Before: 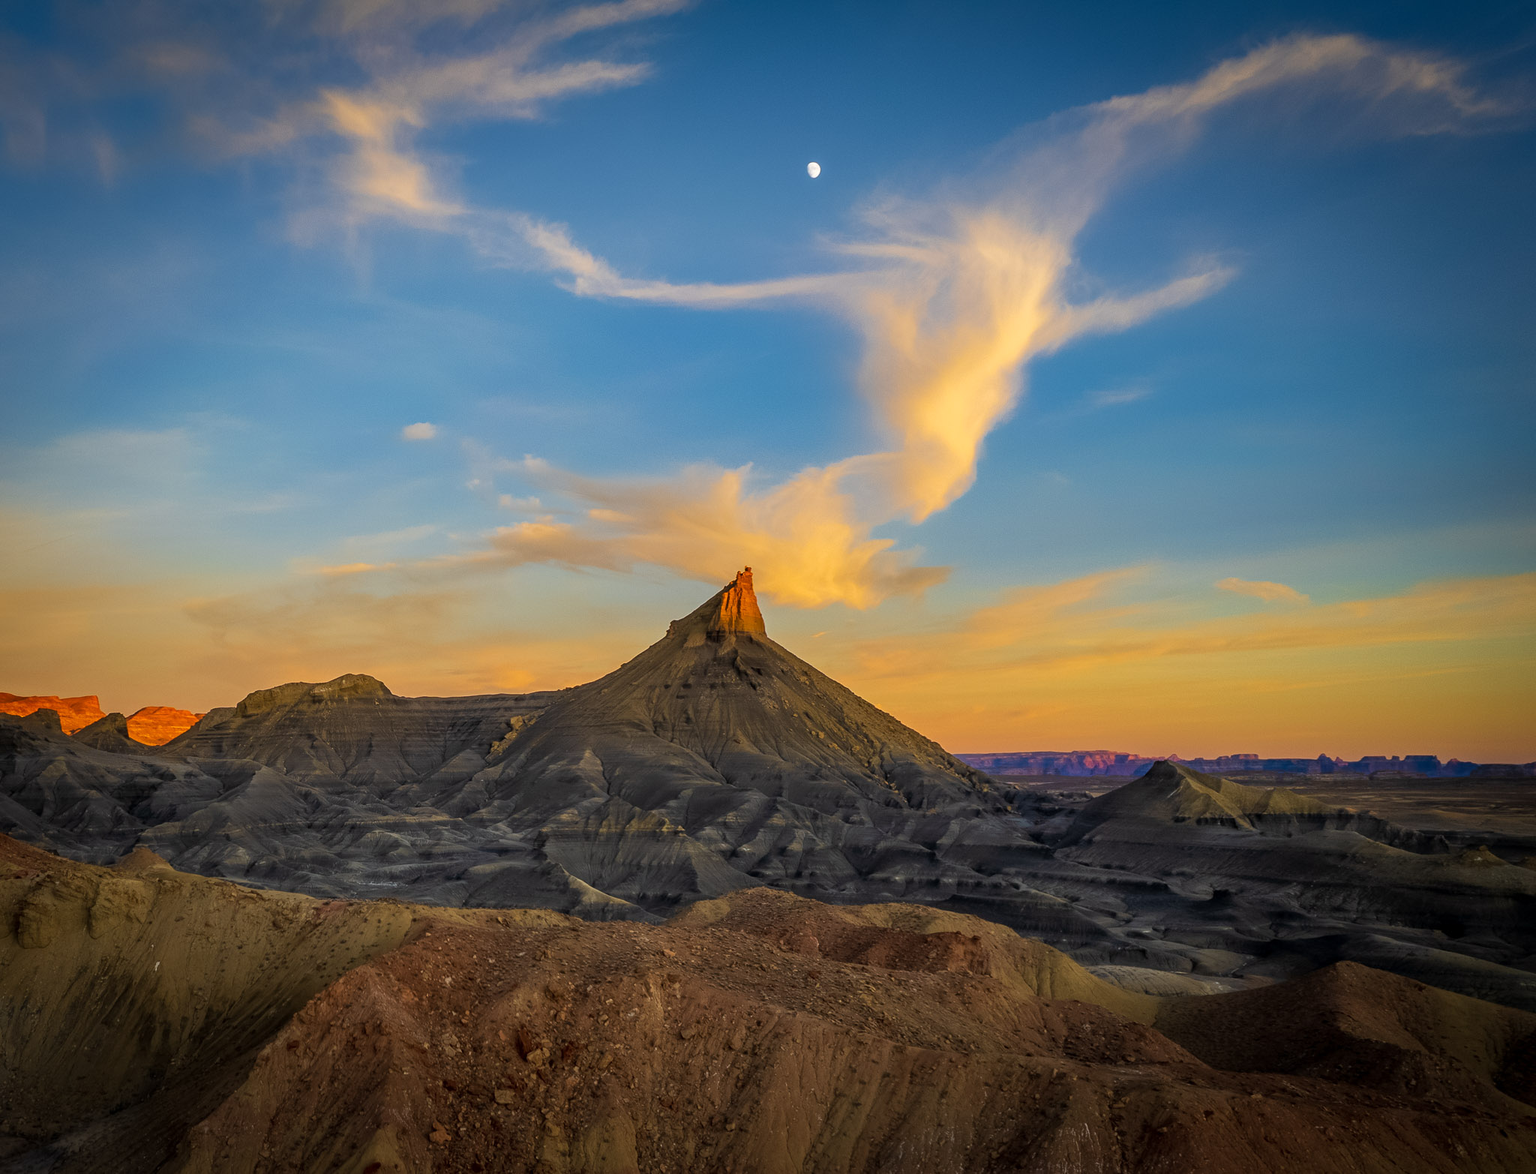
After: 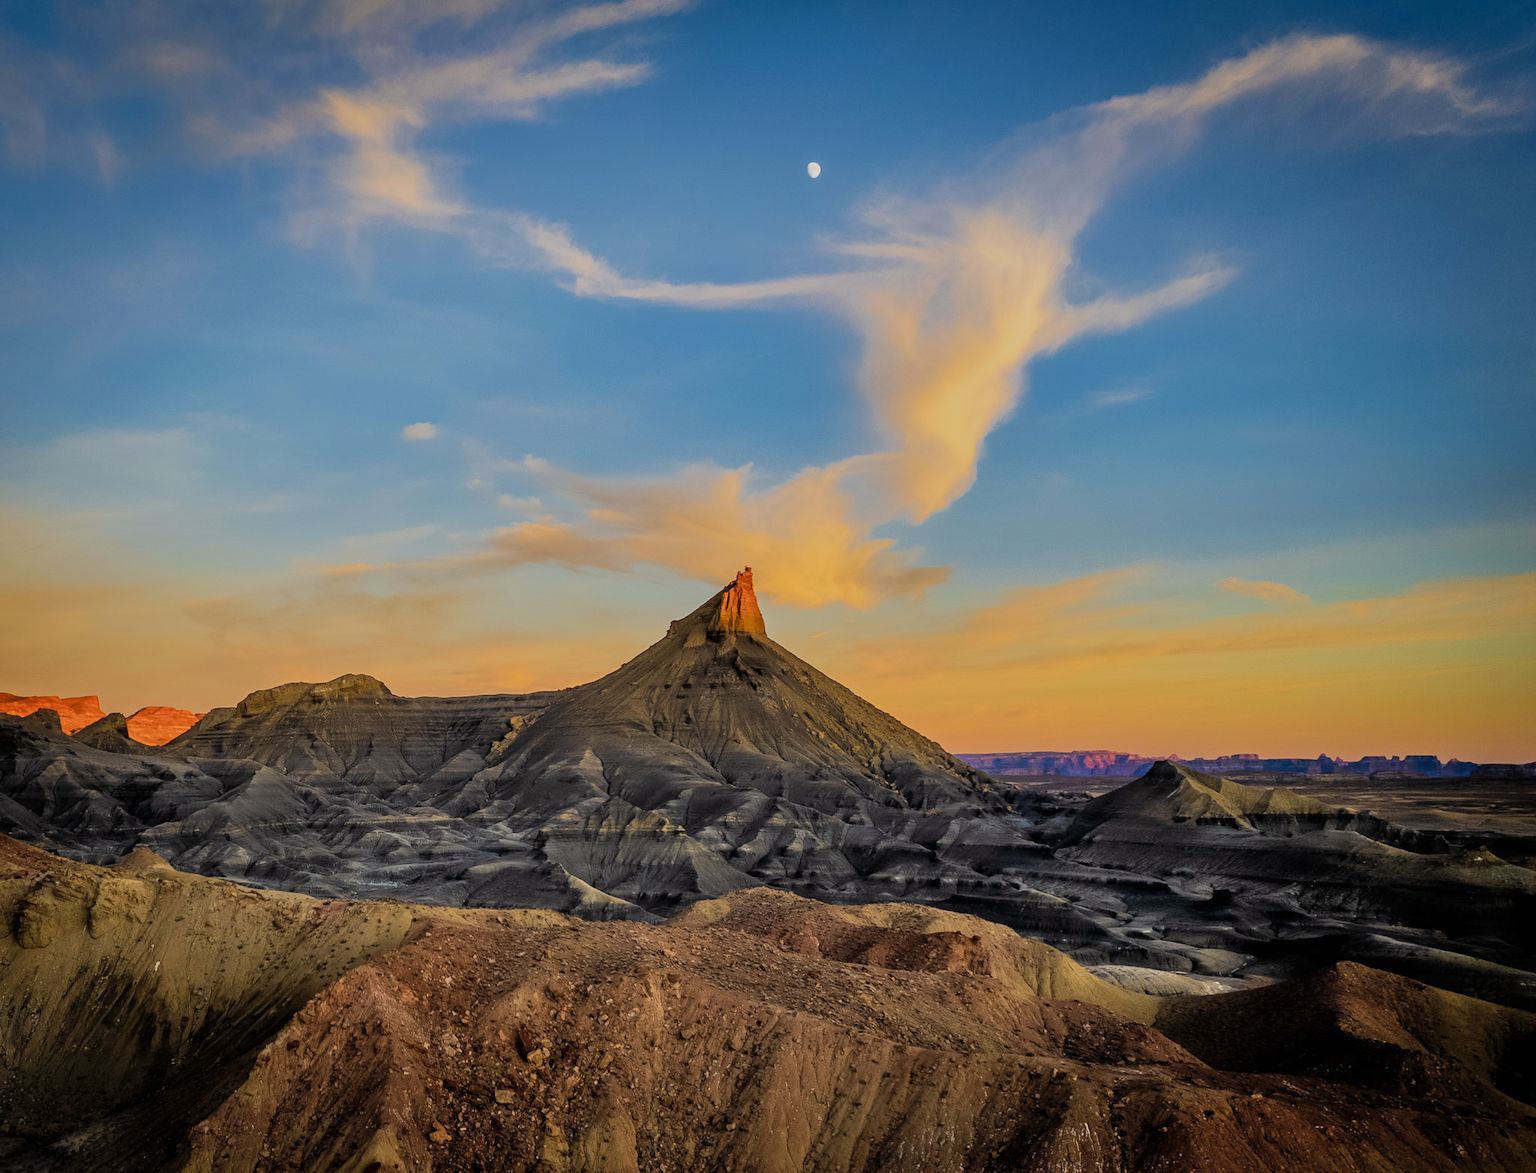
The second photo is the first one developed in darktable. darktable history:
filmic rgb: black relative exposure -7.36 EV, white relative exposure 5.09 EV, hardness 3.21
exposure: exposure 0.202 EV, compensate exposure bias true, compensate highlight preservation false
shadows and highlights: low approximation 0.01, soften with gaussian
